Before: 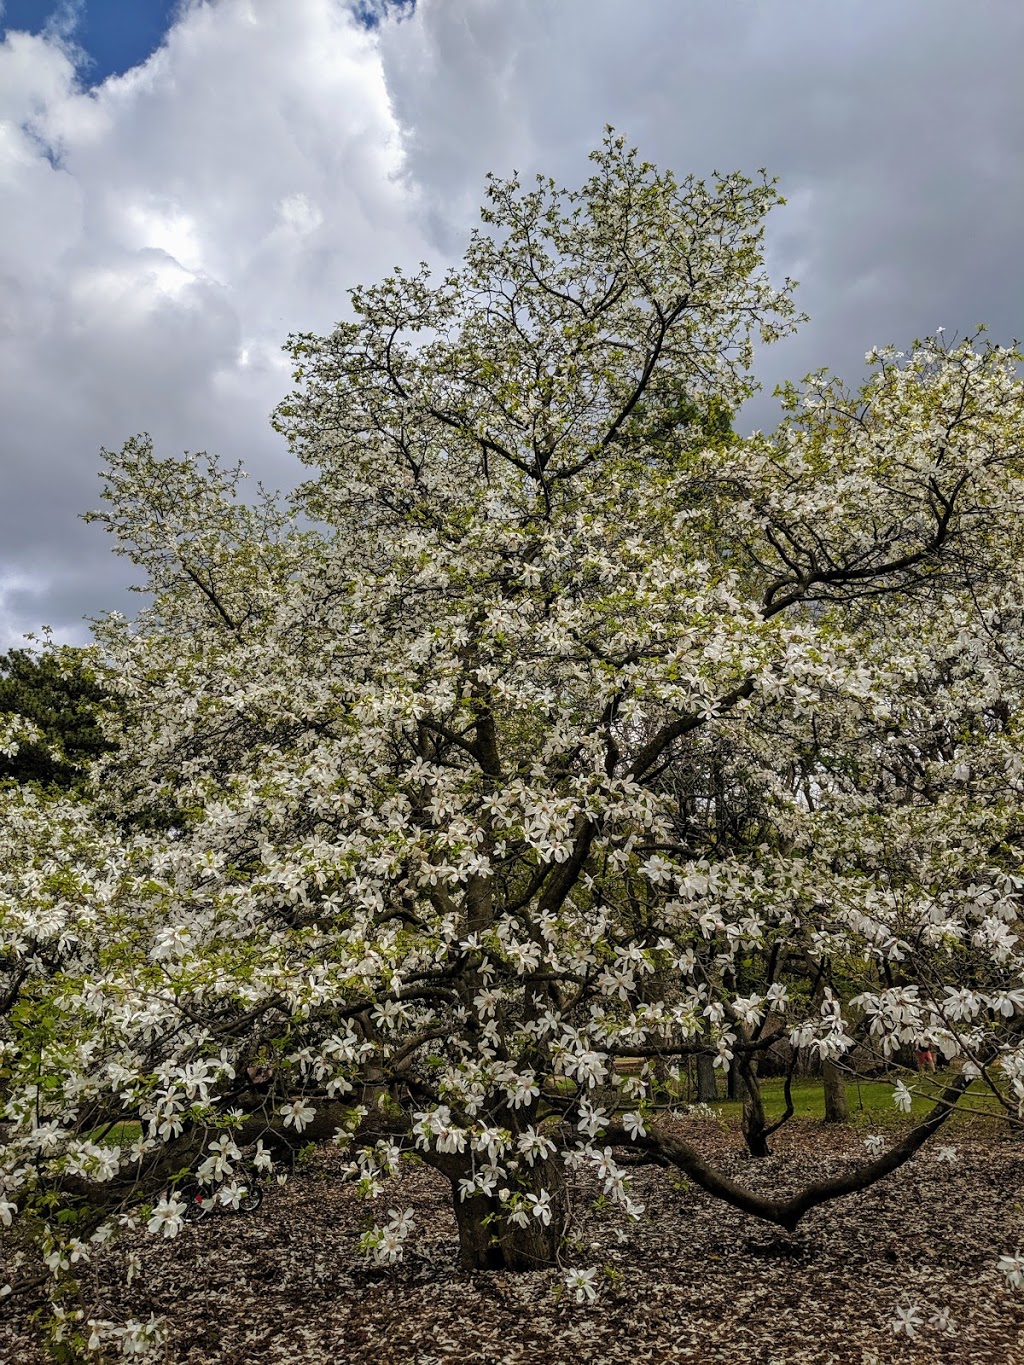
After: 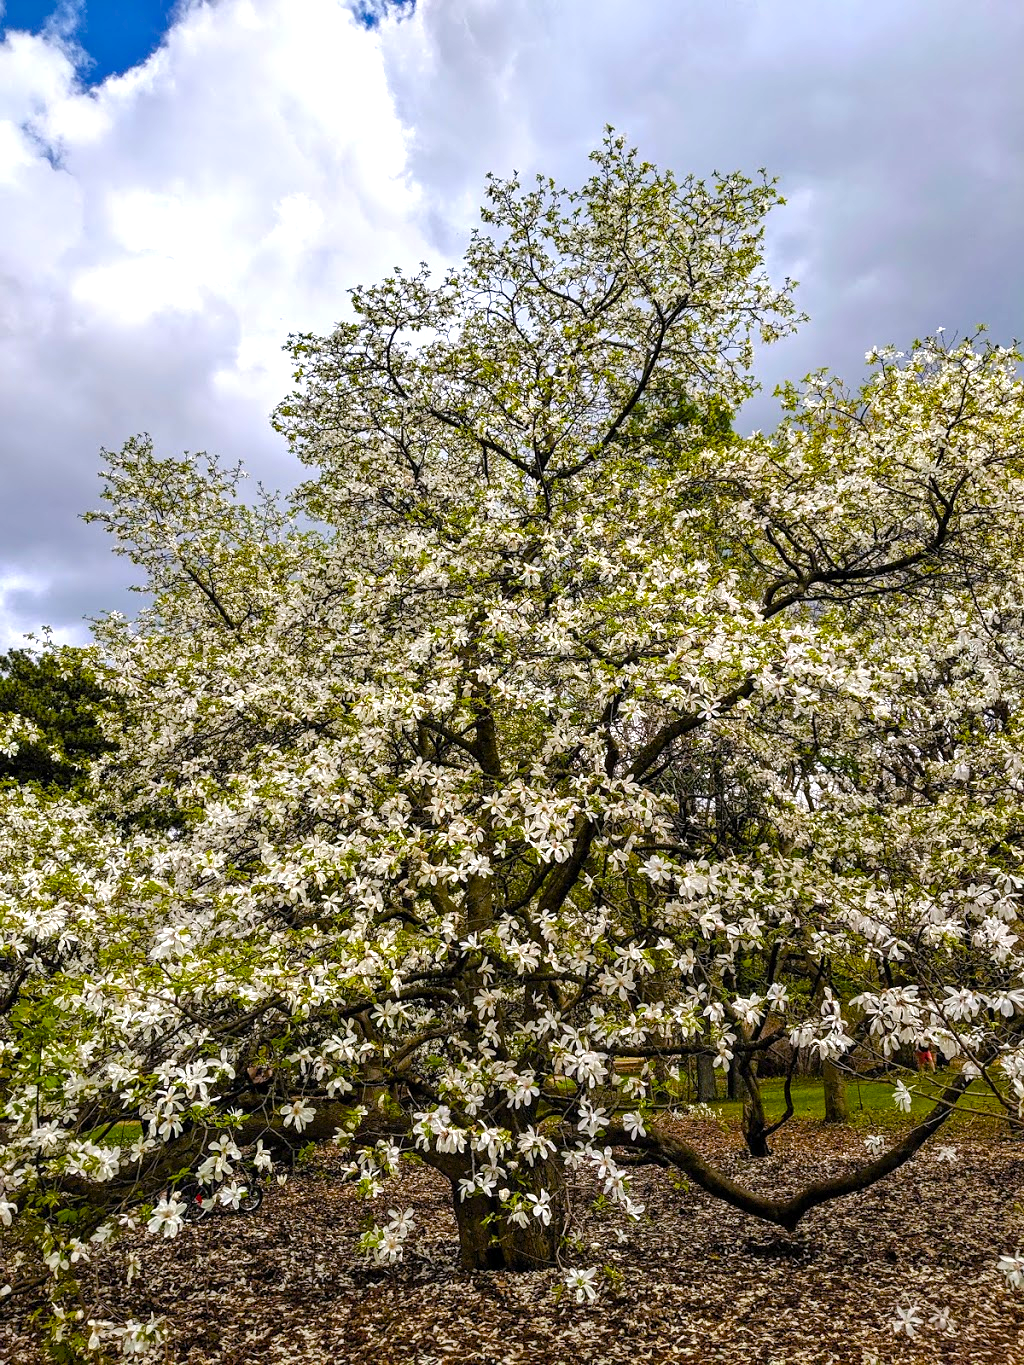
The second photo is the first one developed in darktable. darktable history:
white balance: red 1.009, blue 1.027
color balance rgb: linear chroma grading › shadows -2.2%, linear chroma grading › highlights -15%, linear chroma grading › global chroma -10%, linear chroma grading › mid-tones -10%, perceptual saturation grading › global saturation 45%, perceptual saturation grading › highlights -50%, perceptual saturation grading › shadows 30%, perceptual brilliance grading › global brilliance 18%, global vibrance 45%
